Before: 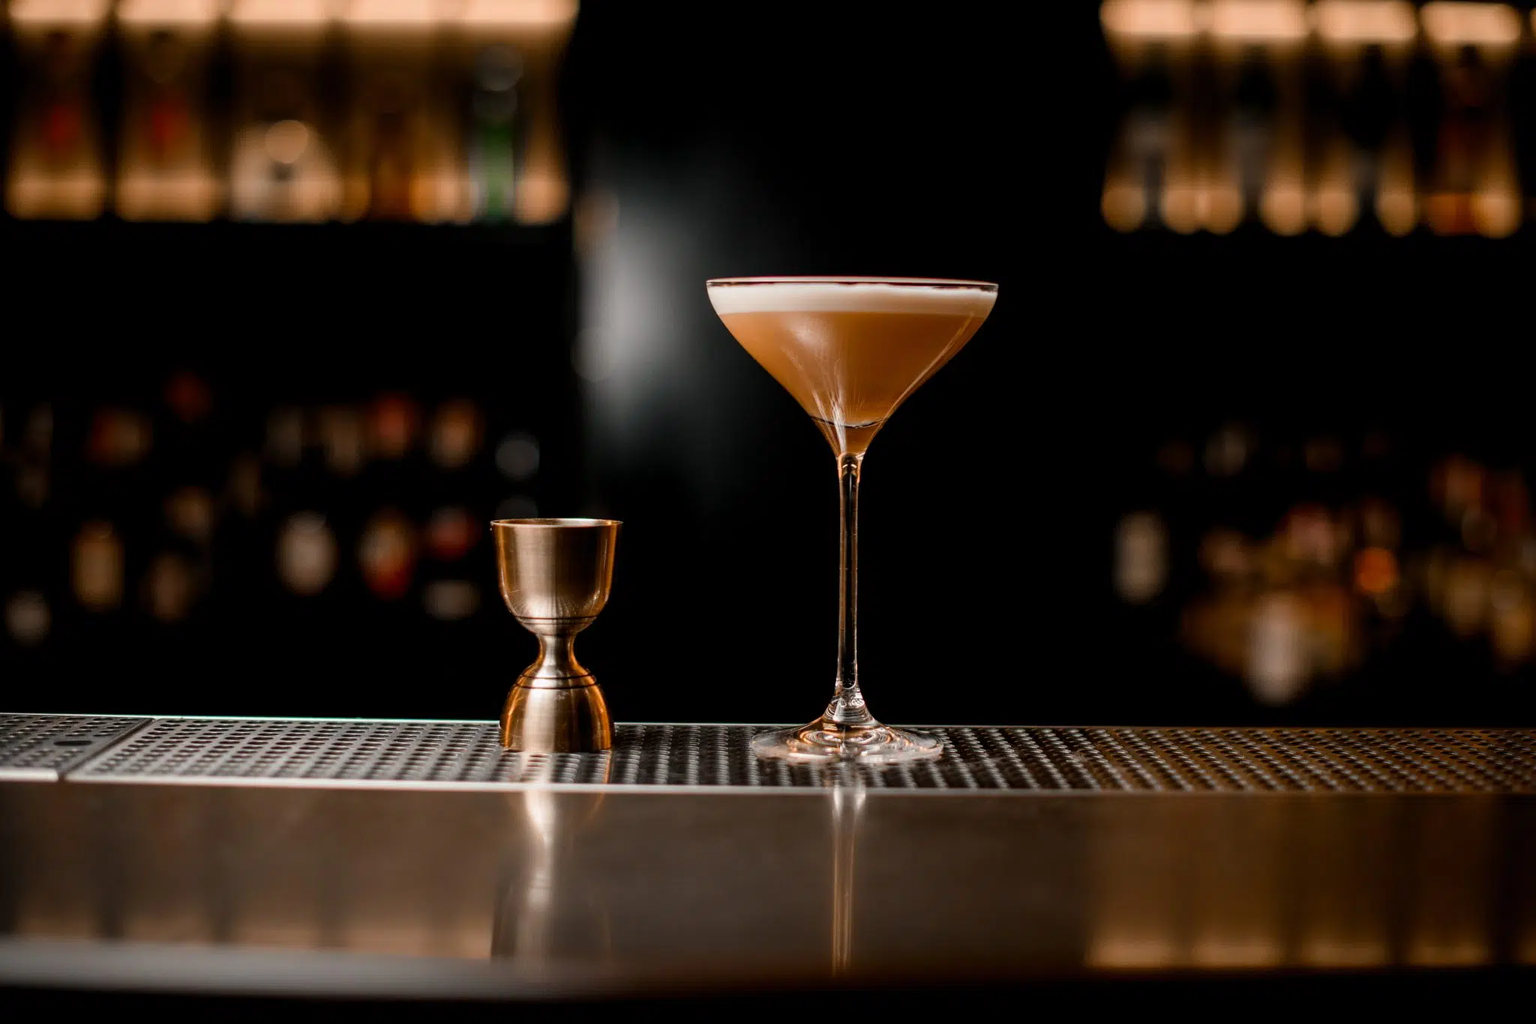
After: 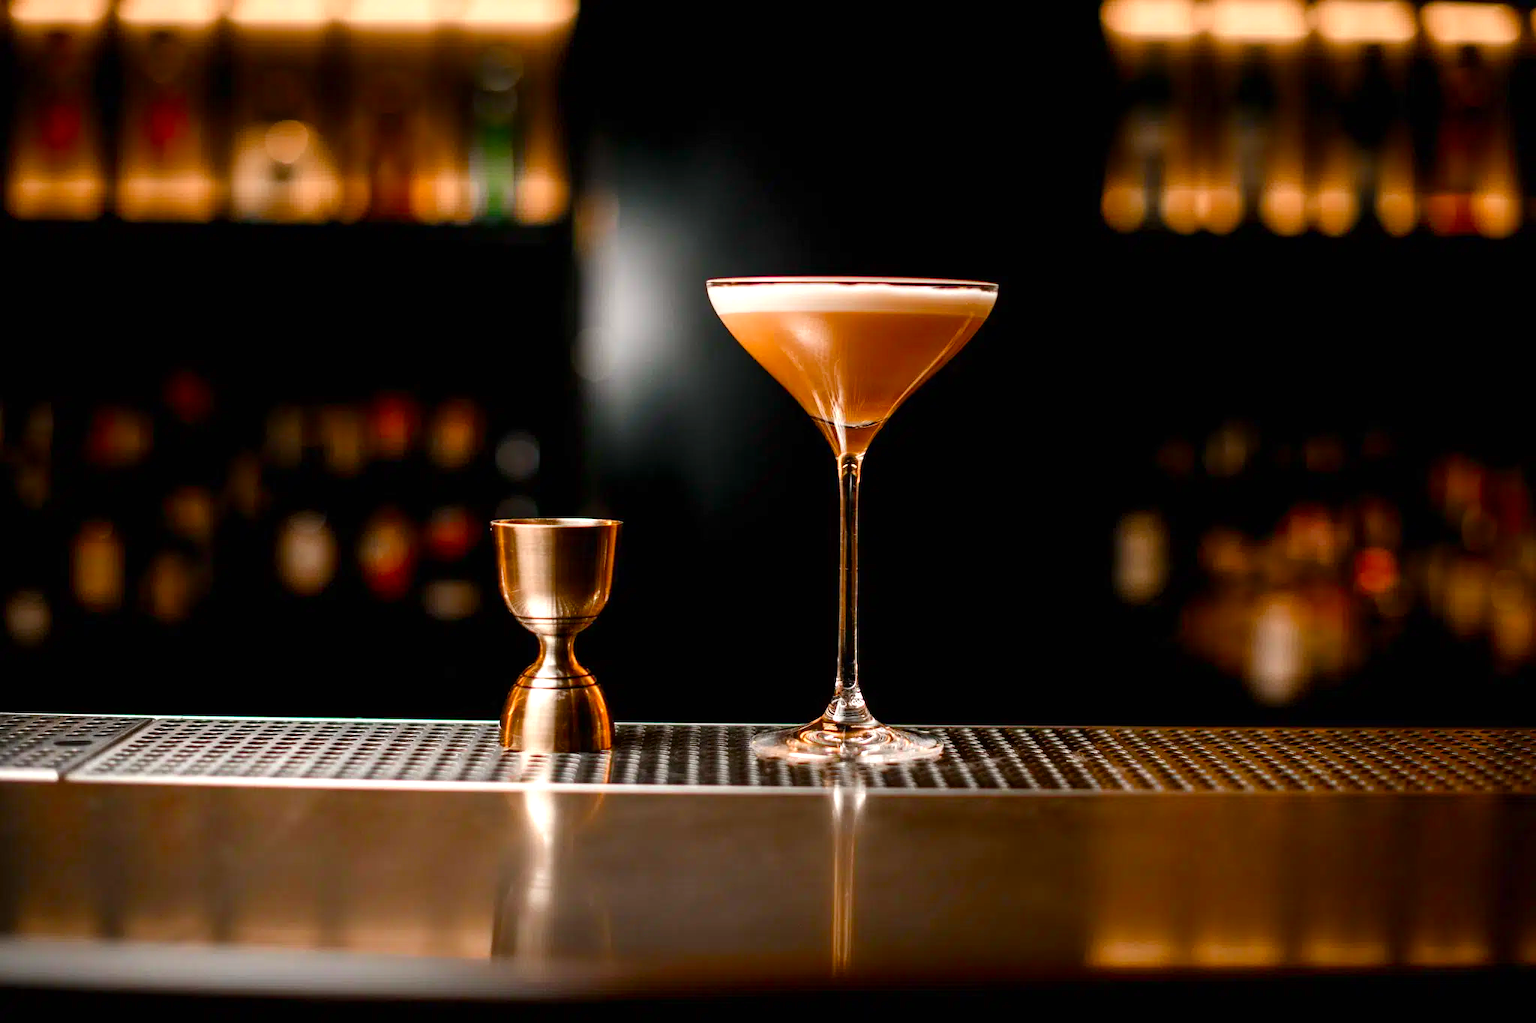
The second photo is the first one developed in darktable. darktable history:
color balance rgb: perceptual saturation grading › global saturation 20%, perceptual saturation grading › highlights -25%, perceptual saturation grading › shadows 25%
exposure: black level correction 0, exposure 0.7 EV, compensate exposure bias true, compensate highlight preservation false
contrast brightness saturation: contrast 0.08, saturation 0.2
